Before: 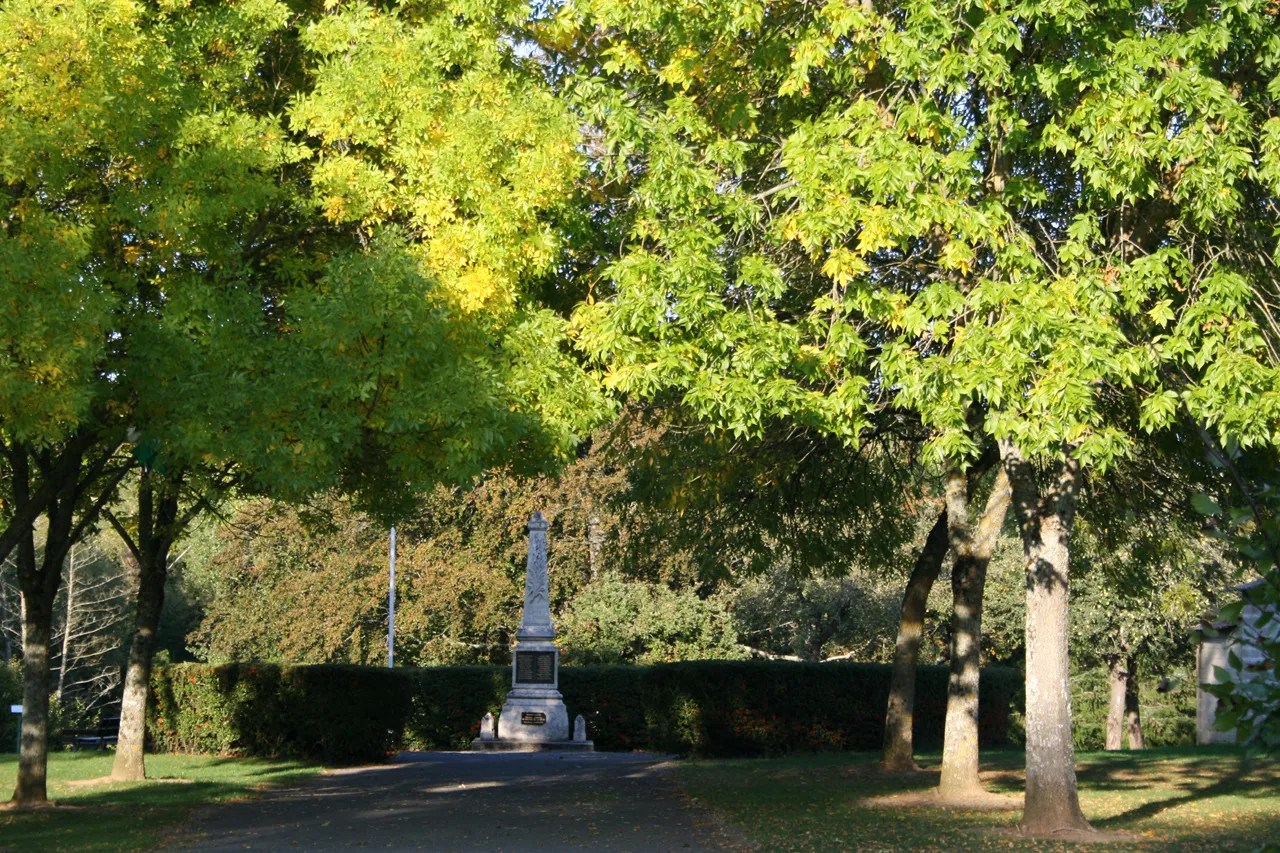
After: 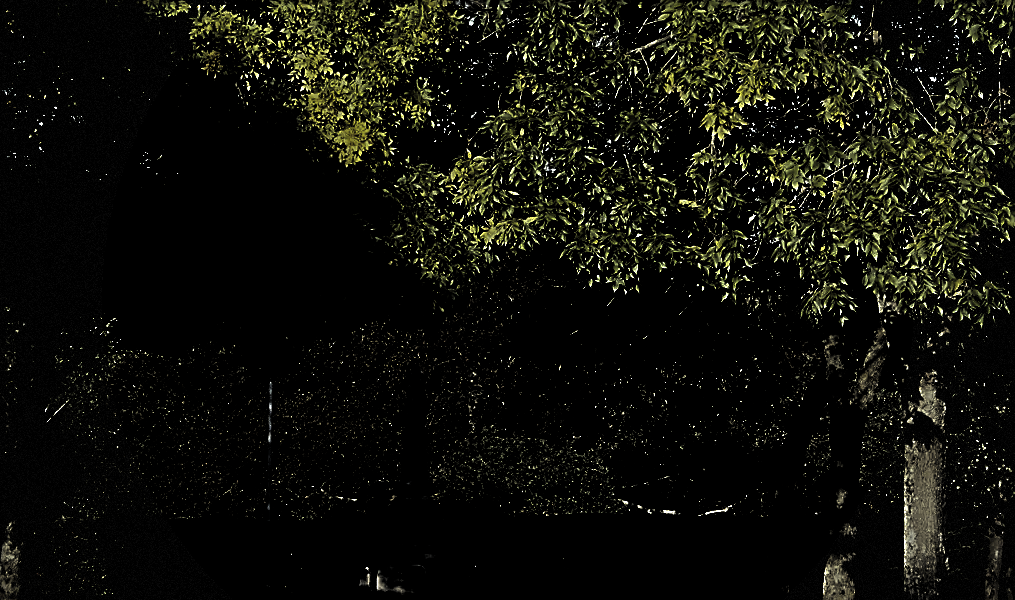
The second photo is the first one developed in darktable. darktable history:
vignetting: fall-off radius 61.23%, saturation 0.001, dithering 8-bit output, unbound false
sharpen: amount 0.6
tone curve: curves: ch0 [(0, 0.021) (0.049, 0.044) (0.152, 0.14) (0.328, 0.377) (0.473, 0.543) (0.641, 0.705) (0.85, 0.894) (1, 0.969)]; ch1 [(0, 0) (0.302, 0.331) (0.427, 0.433) (0.472, 0.47) (0.502, 0.503) (0.527, 0.524) (0.564, 0.591) (0.602, 0.632) (0.677, 0.701) (0.859, 0.885) (1, 1)]; ch2 [(0, 0) (0.33, 0.301) (0.447, 0.44) (0.487, 0.496) (0.502, 0.516) (0.535, 0.563) (0.565, 0.6) (0.618, 0.629) (1, 1)], color space Lab, independent channels, preserve colors none
color correction: highlights a* -4.71, highlights b* 5.04, saturation 0.953
exposure: black level correction 0.009, exposure 0.015 EV, compensate highlight preservation false
crop: left 9.583%, top 17.15%, right 11.062%, bottom 12.393%
levels: white 99.94%, levels [0.721, 0.937, 0.997]
